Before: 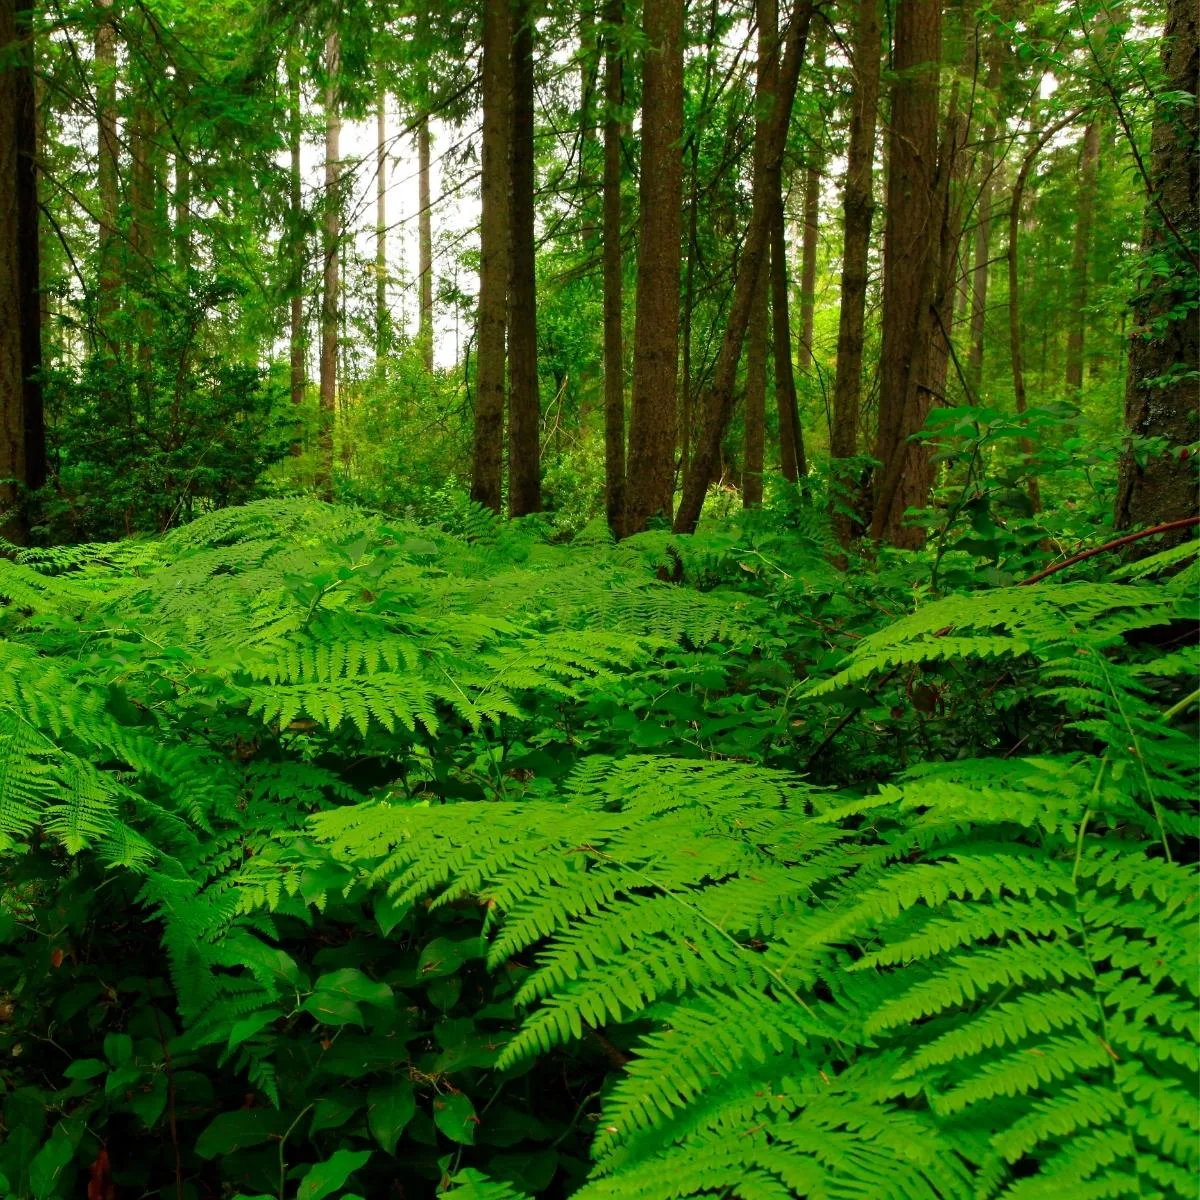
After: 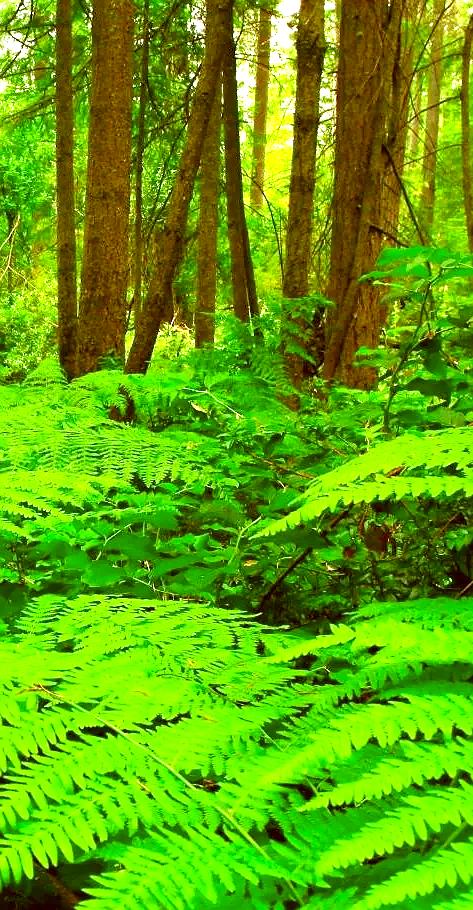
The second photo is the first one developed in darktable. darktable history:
crop: left 45.721%, top 13.393%, right 14.118%, bottom 10.01%
sharpen: radius 0.969, amount 0.604
exposure: black level correction 0.001, exposure 1.735 EV, compensate highlight preservation false
color correction: highlights a* -5.3, highlights b* 9.8, shadows a* 9.8, shadows b* 24.26
